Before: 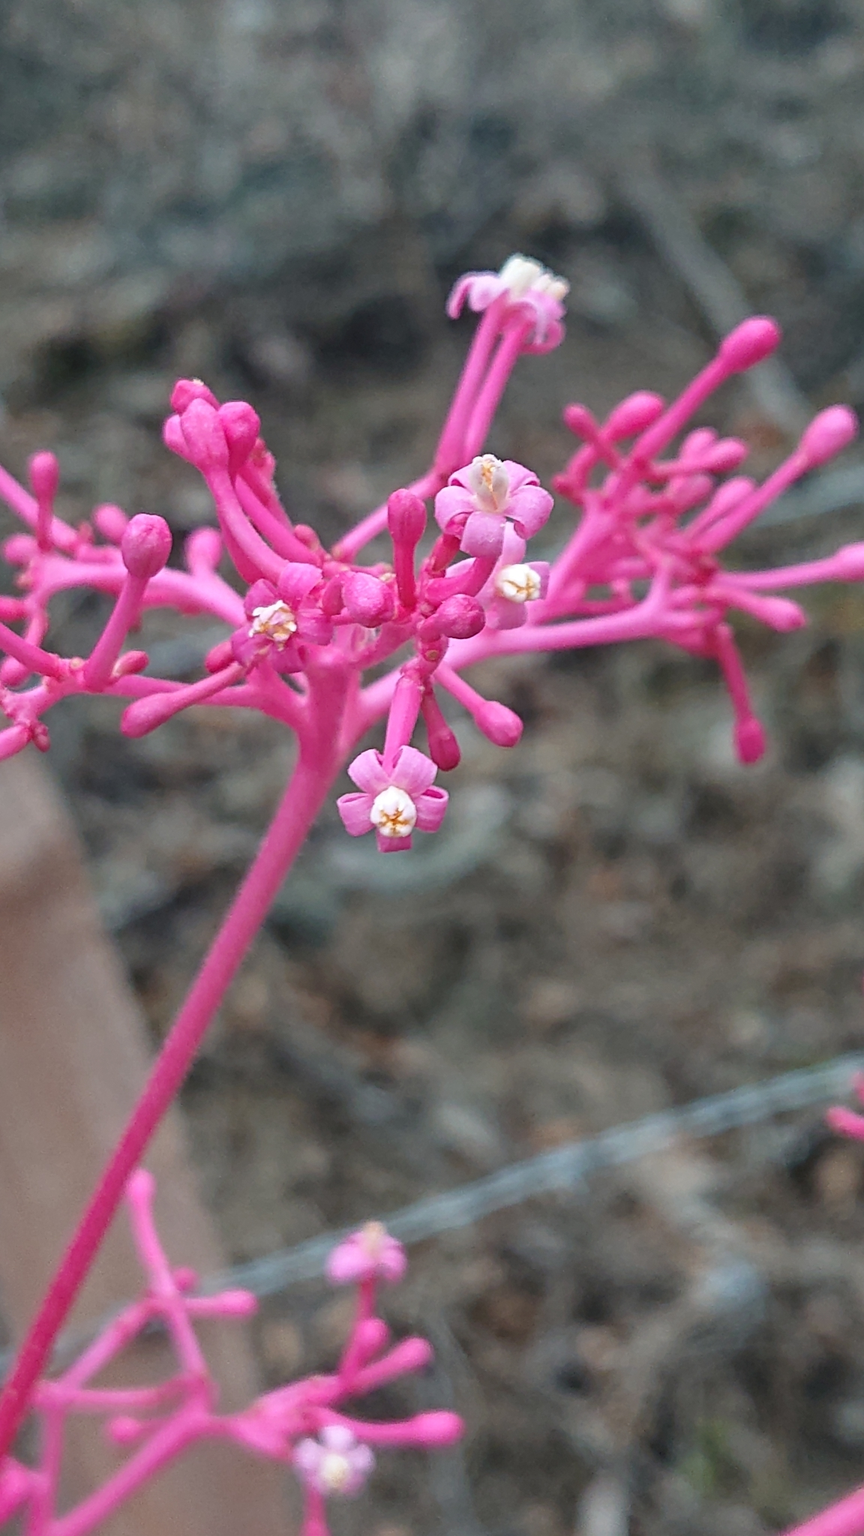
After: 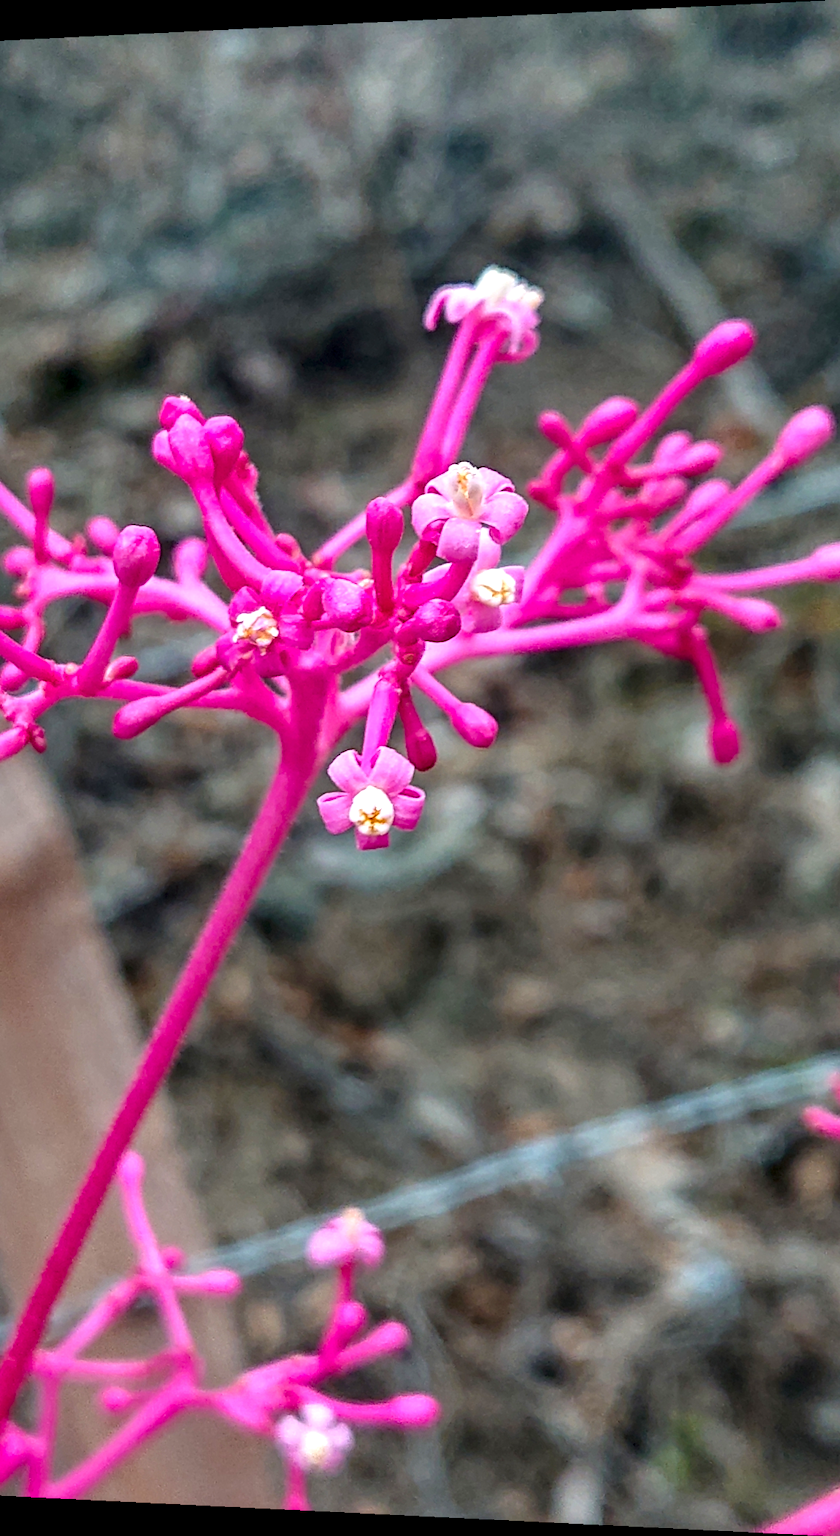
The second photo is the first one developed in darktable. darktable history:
color balance rgb: linear chroma grading › global chroma 15%, perceptual saturation grading › global saturation 30%
local contrast: highlights 60%, shadows 60%, detail 160%
rotate and perspective: lens shift (horizontal) -0.055, automatic cropping off
